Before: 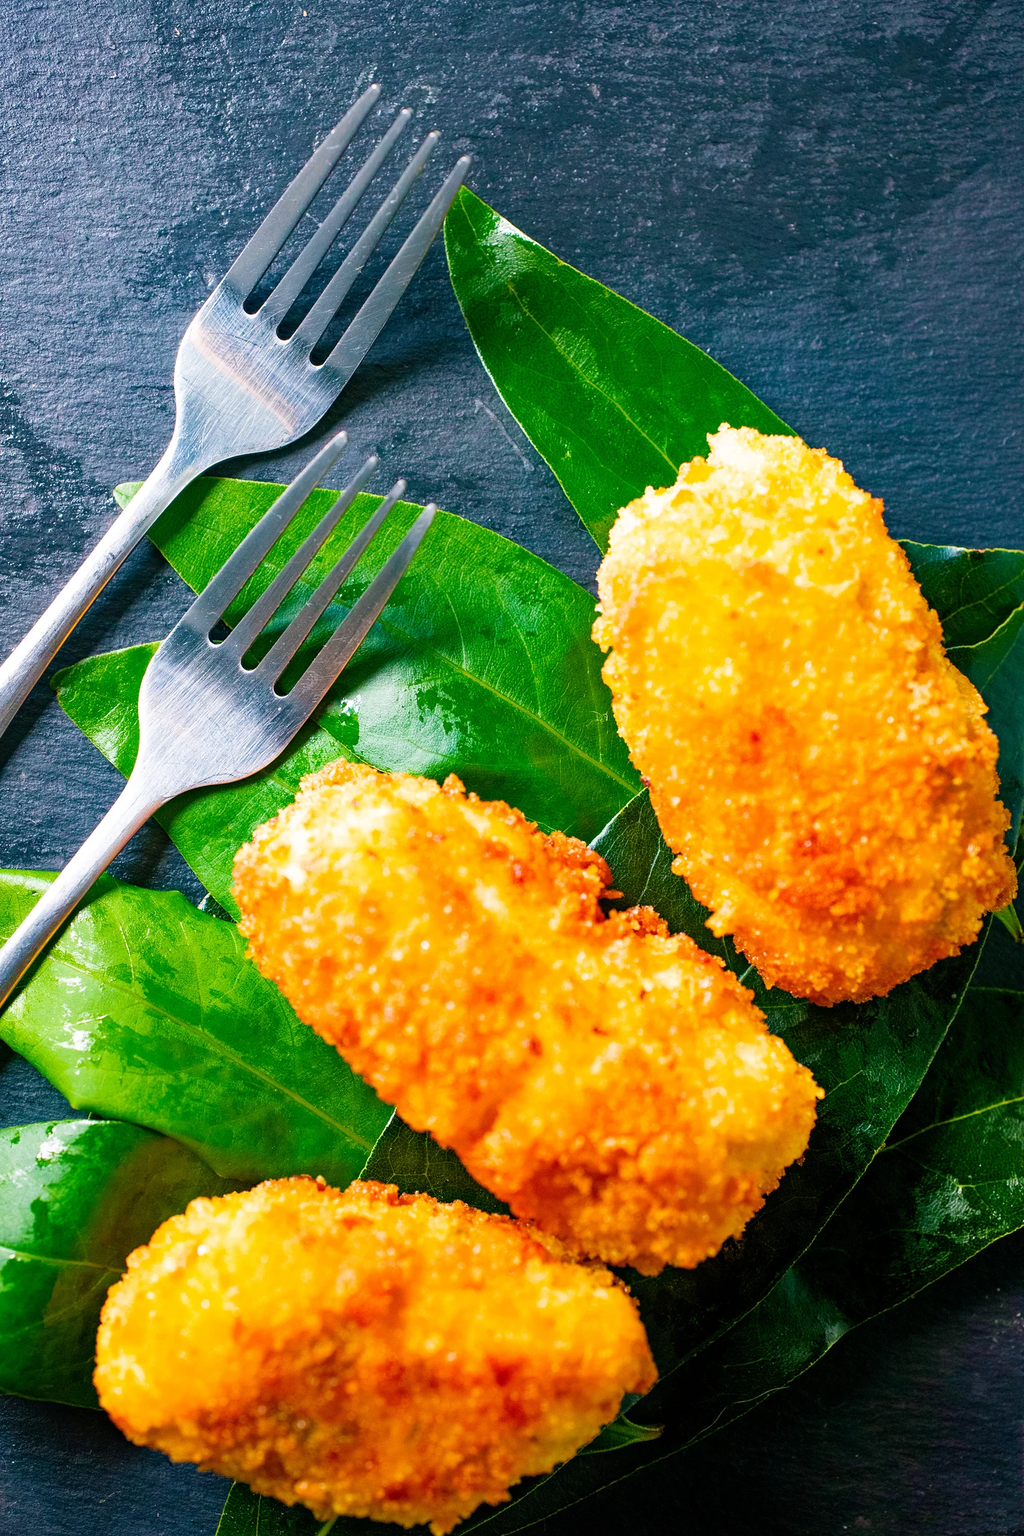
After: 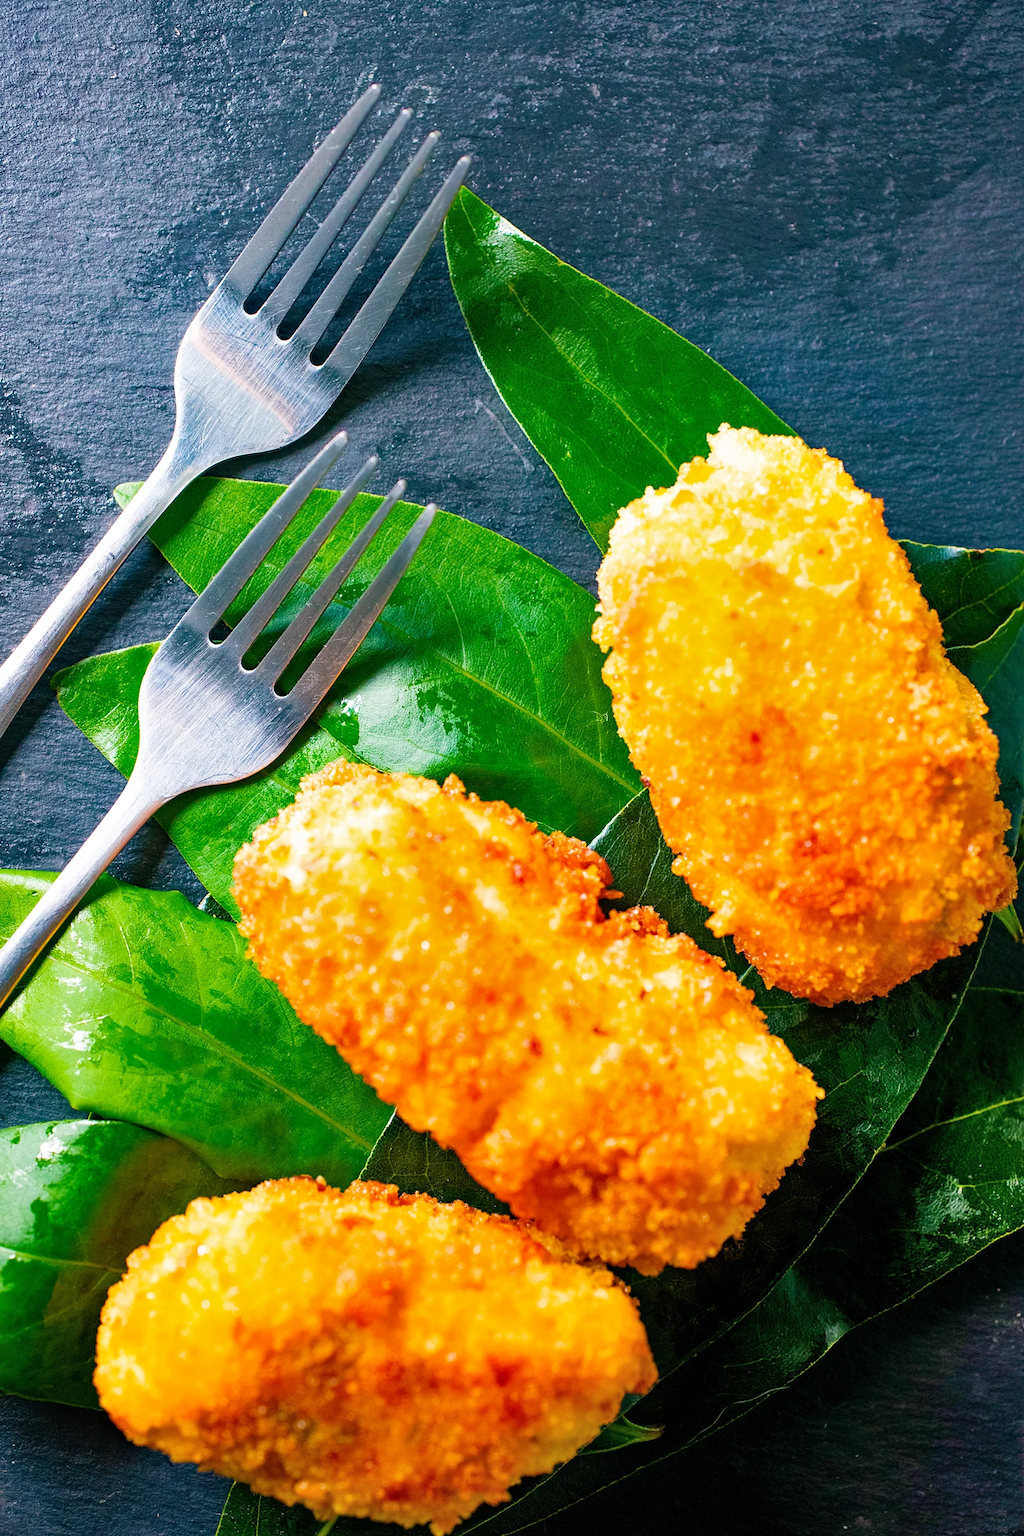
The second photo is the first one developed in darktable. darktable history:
tone equalizer: on, module defaults
shadows and highlights: shadows 29.32, highlights -29.32, low approximation 0.01, soften with gaussian
